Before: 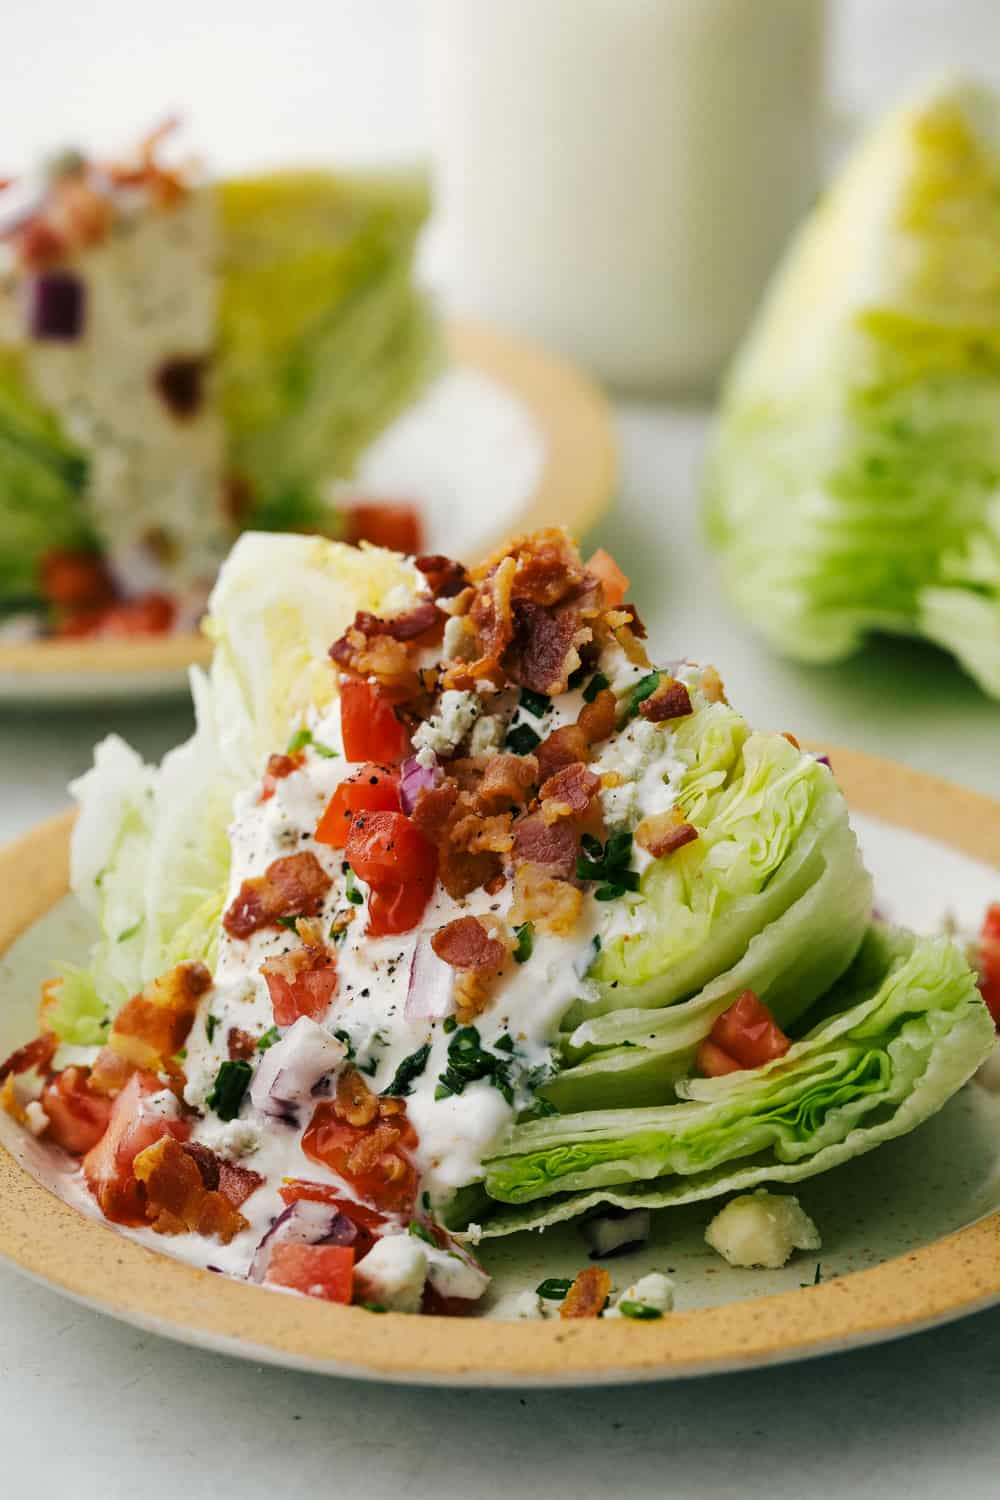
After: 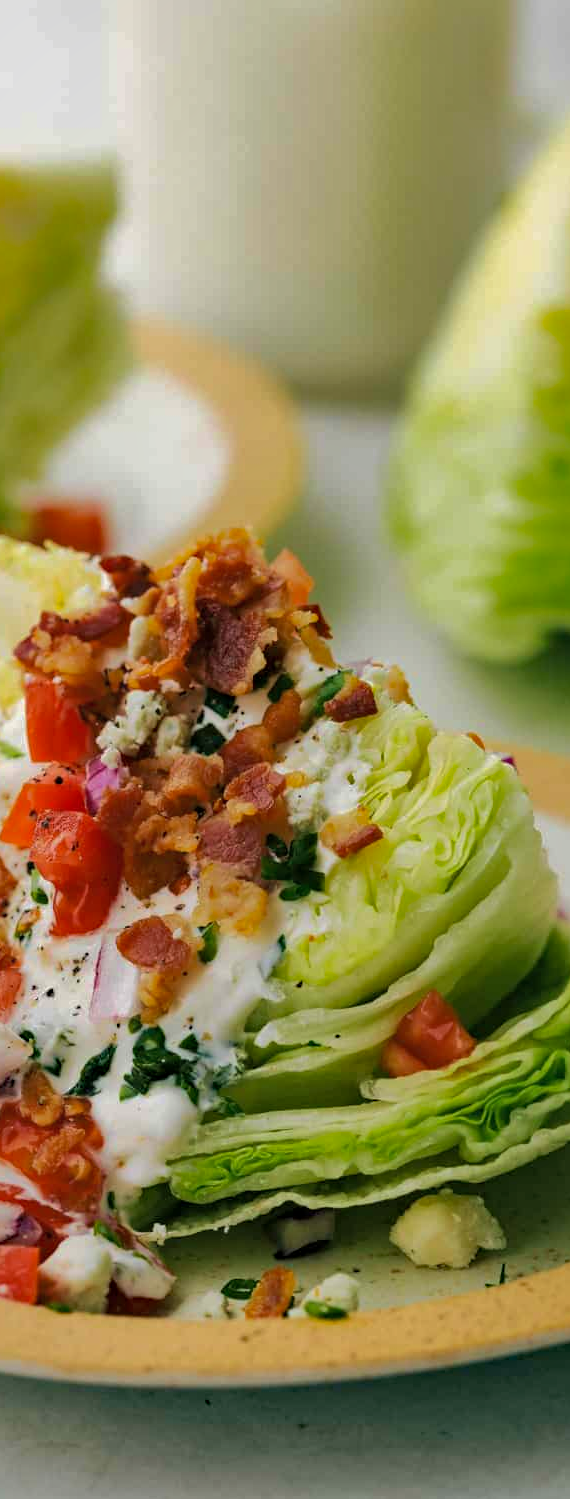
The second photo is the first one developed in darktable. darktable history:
velvia: on, module defaults
haze removal: compatibility mode true, adaptive false
shadows and highlights: shadows 39.4, highlights -59.96
crop: left 31.512%, top 0.003%, right 11.477%
